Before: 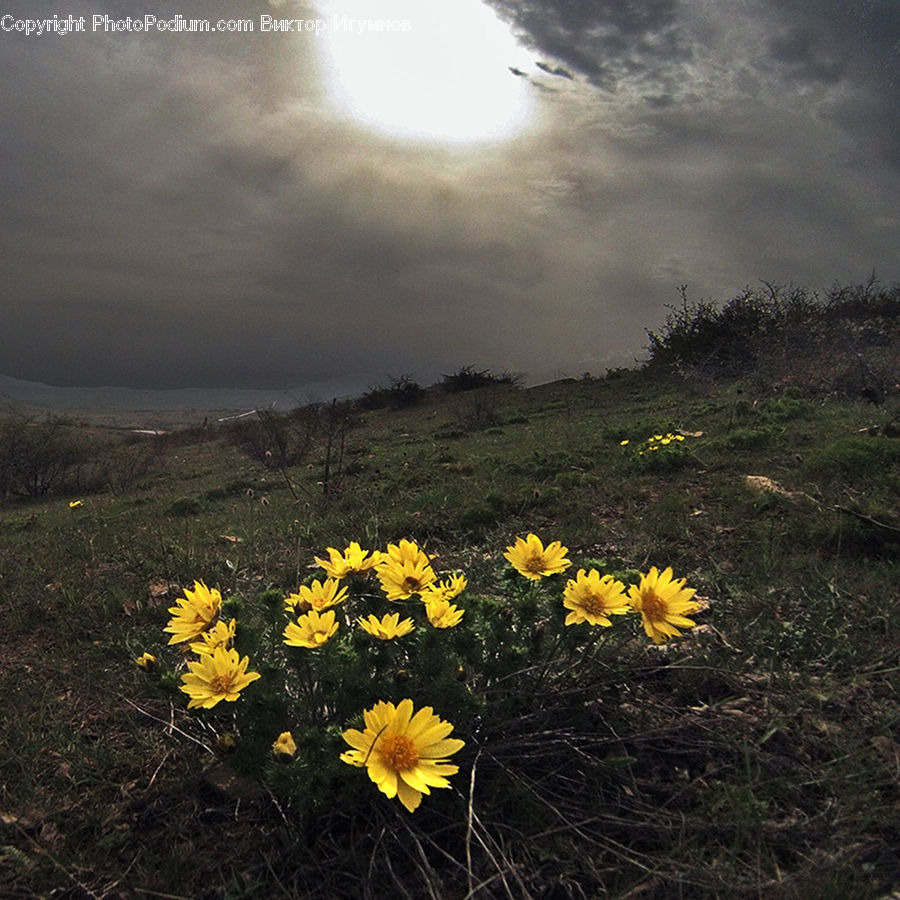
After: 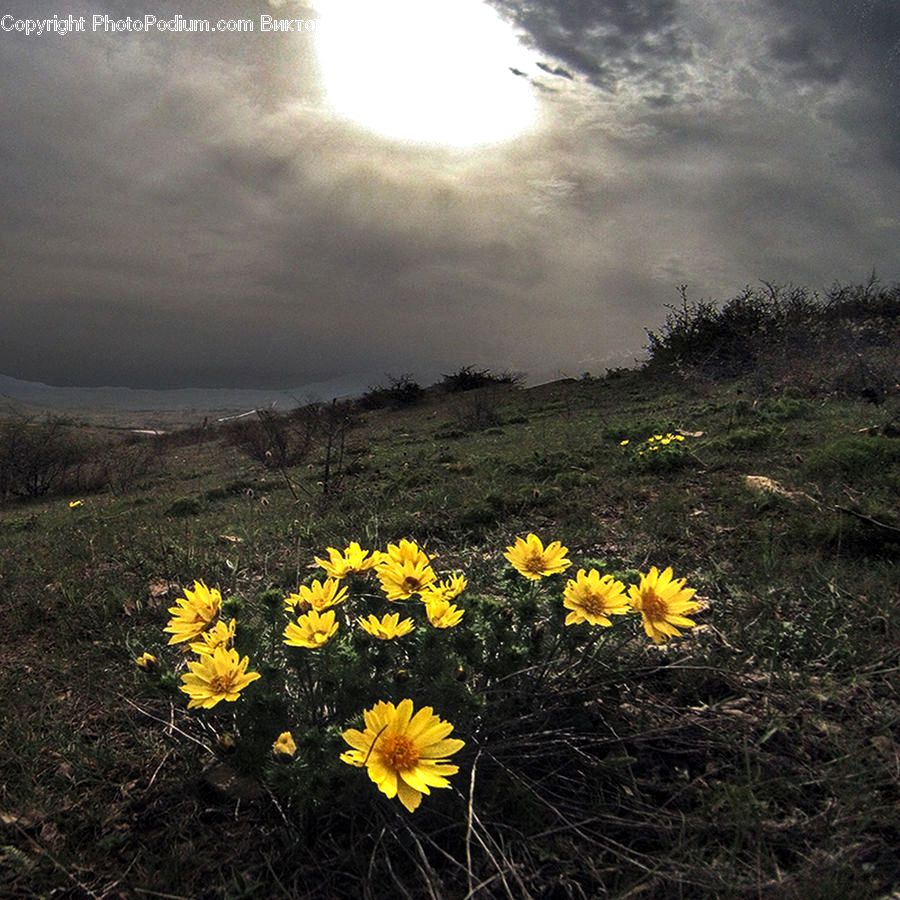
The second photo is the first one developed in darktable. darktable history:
tone equalizer: -8 EV -0.455 EV, -7 EV -0.423 EV, -6 EV -0.32 EV, -5 EV -0.238 EV, -3 EV 0.233 EV, -2 EV 0.352 EV, -1 EV 0.414 EV, +0 EV 0.437 EV
local contrast: on, module defaults
